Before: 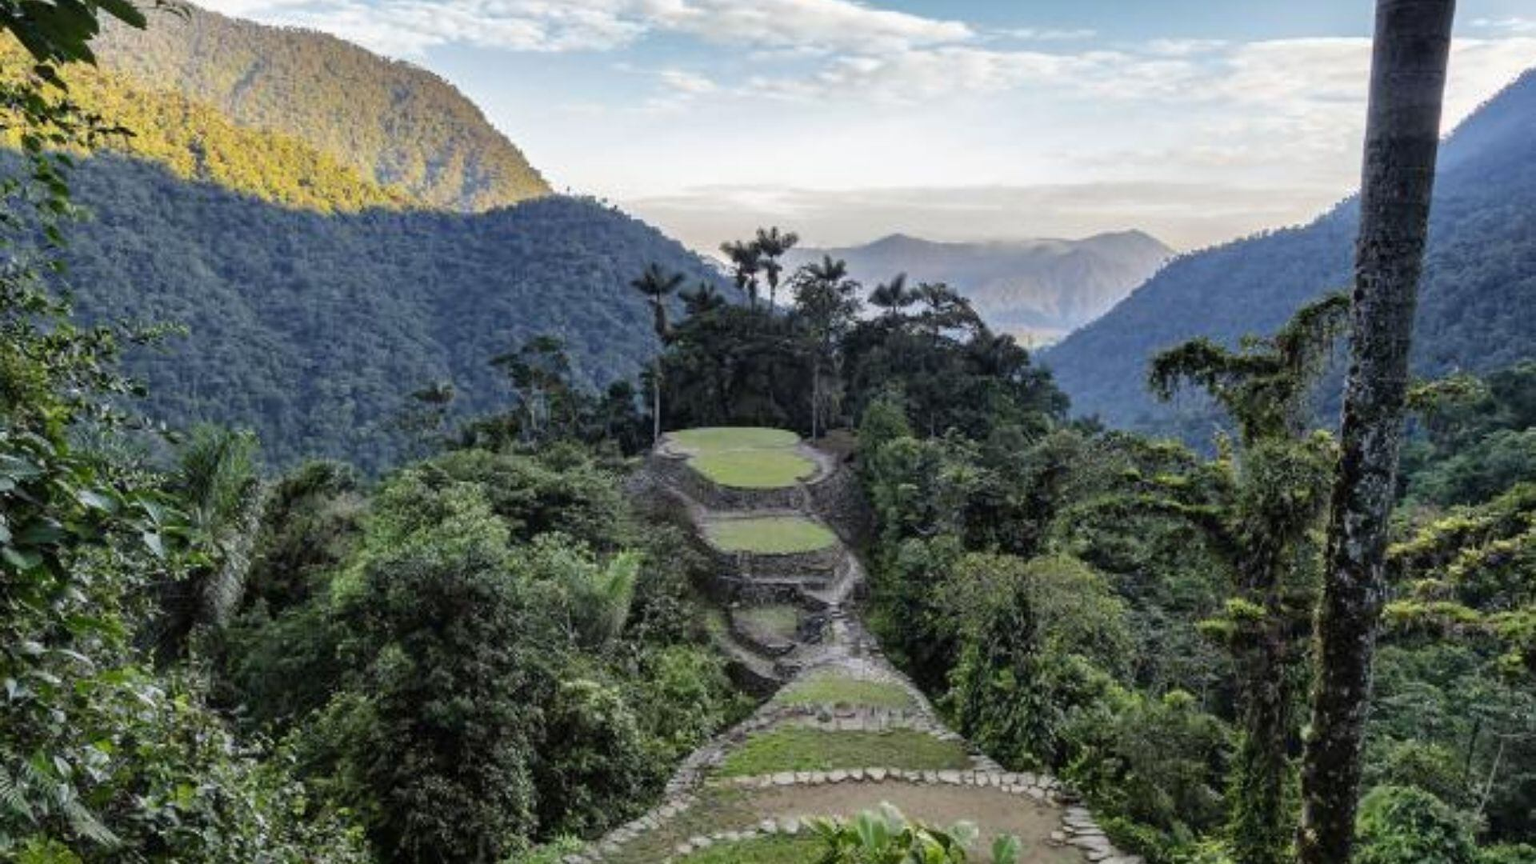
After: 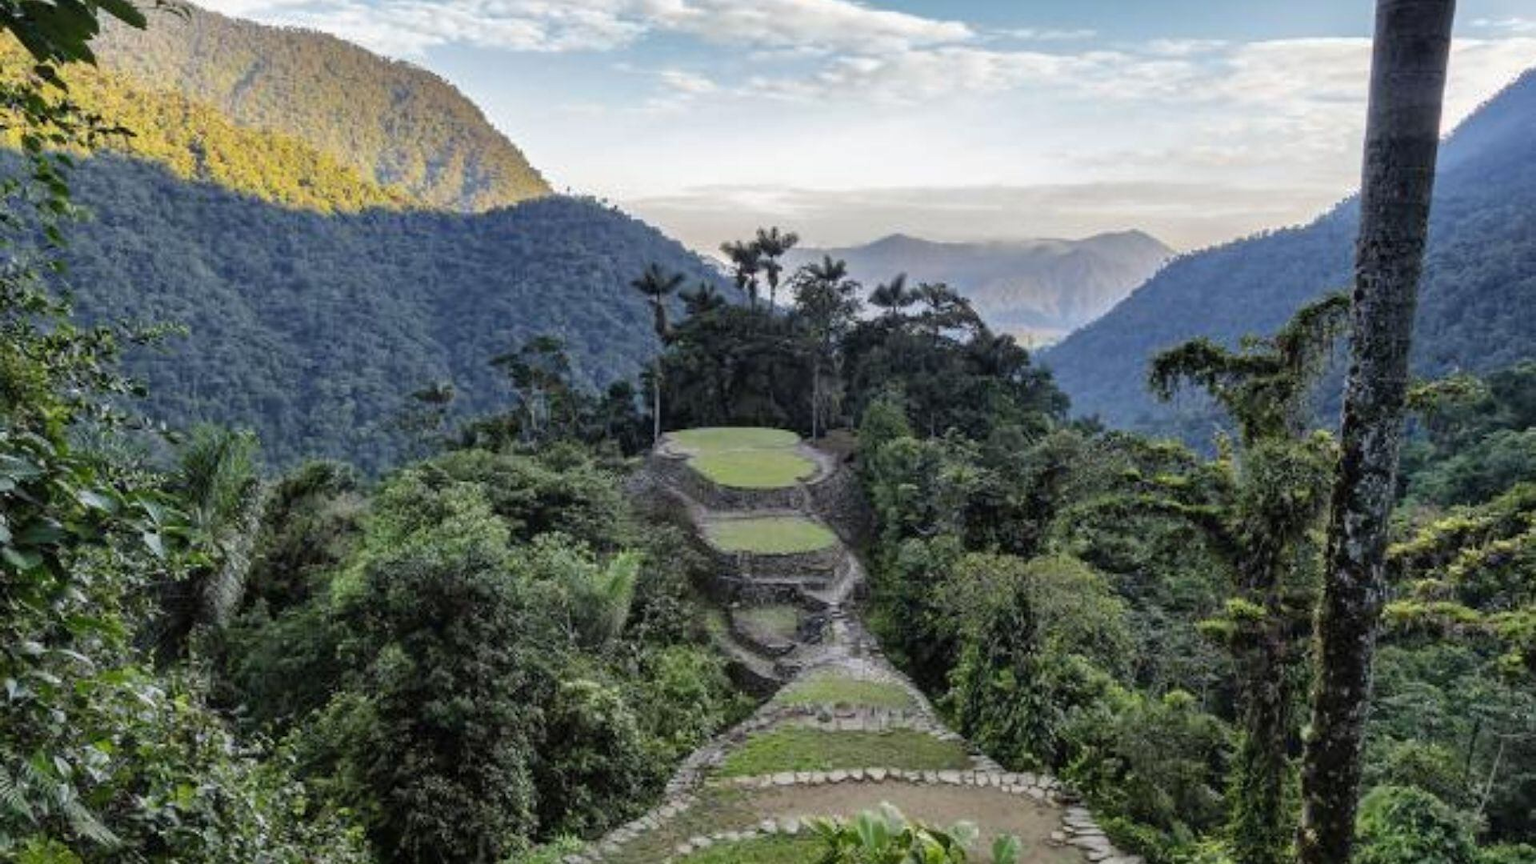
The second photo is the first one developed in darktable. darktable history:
shadows and highlights: shadows 24.86, highlights -24.98, highlights color adjustment 39.59%
